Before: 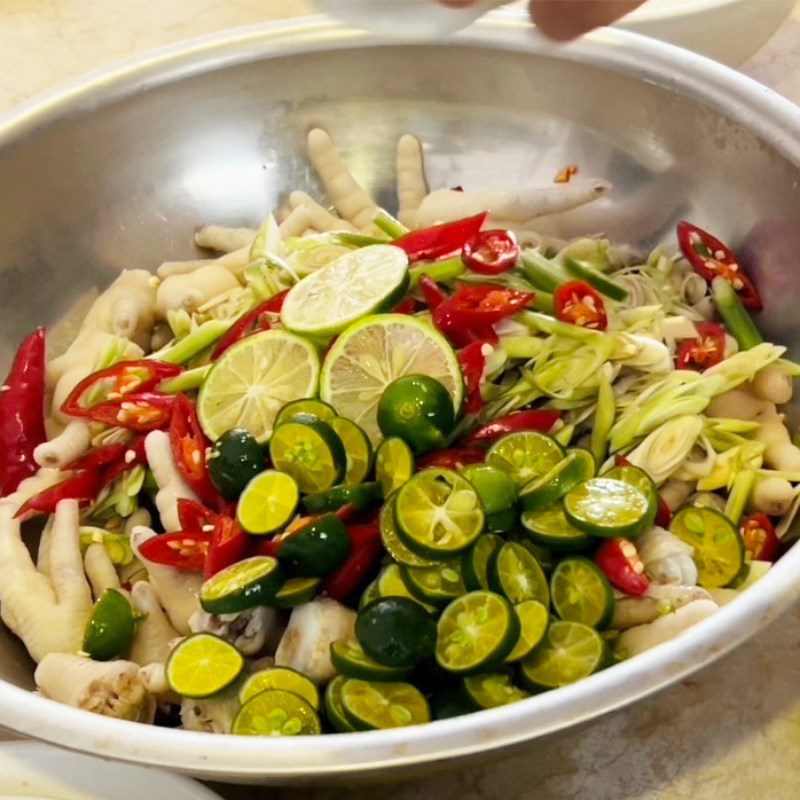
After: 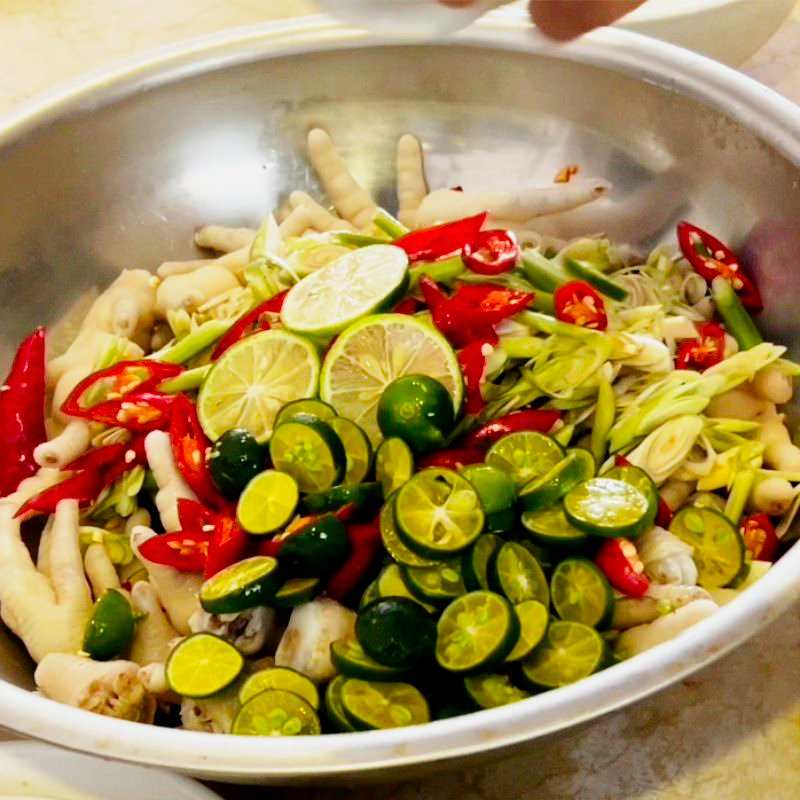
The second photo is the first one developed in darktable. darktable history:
contrast brightness saturation: contrast 0.052
filmic rgb: black relative exposure -11.94 EV, white relative exposure 2.81 EV, target black luminance 0%, hardness 7.99, latitude 71.31%, contrast 1.138, highlights saturation mix 10.5%, shadows ↔ highlights balance -0.385%, preserve chrominance no, color science v5 (2021), contrast in shadows safe, contrast in highlights safe
